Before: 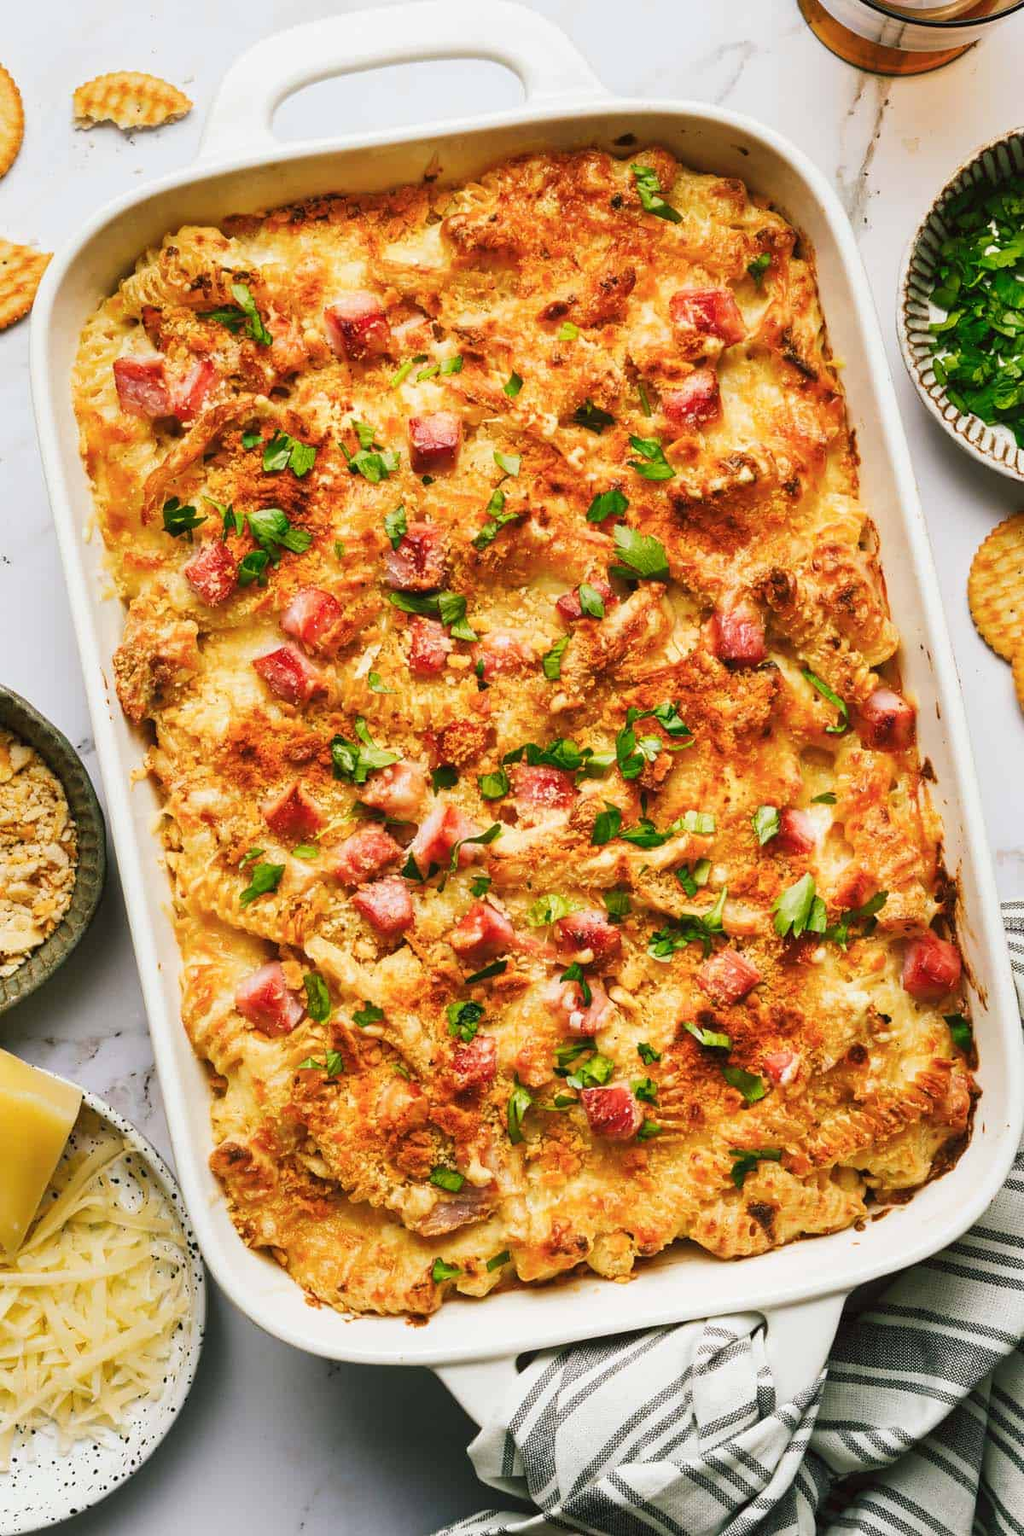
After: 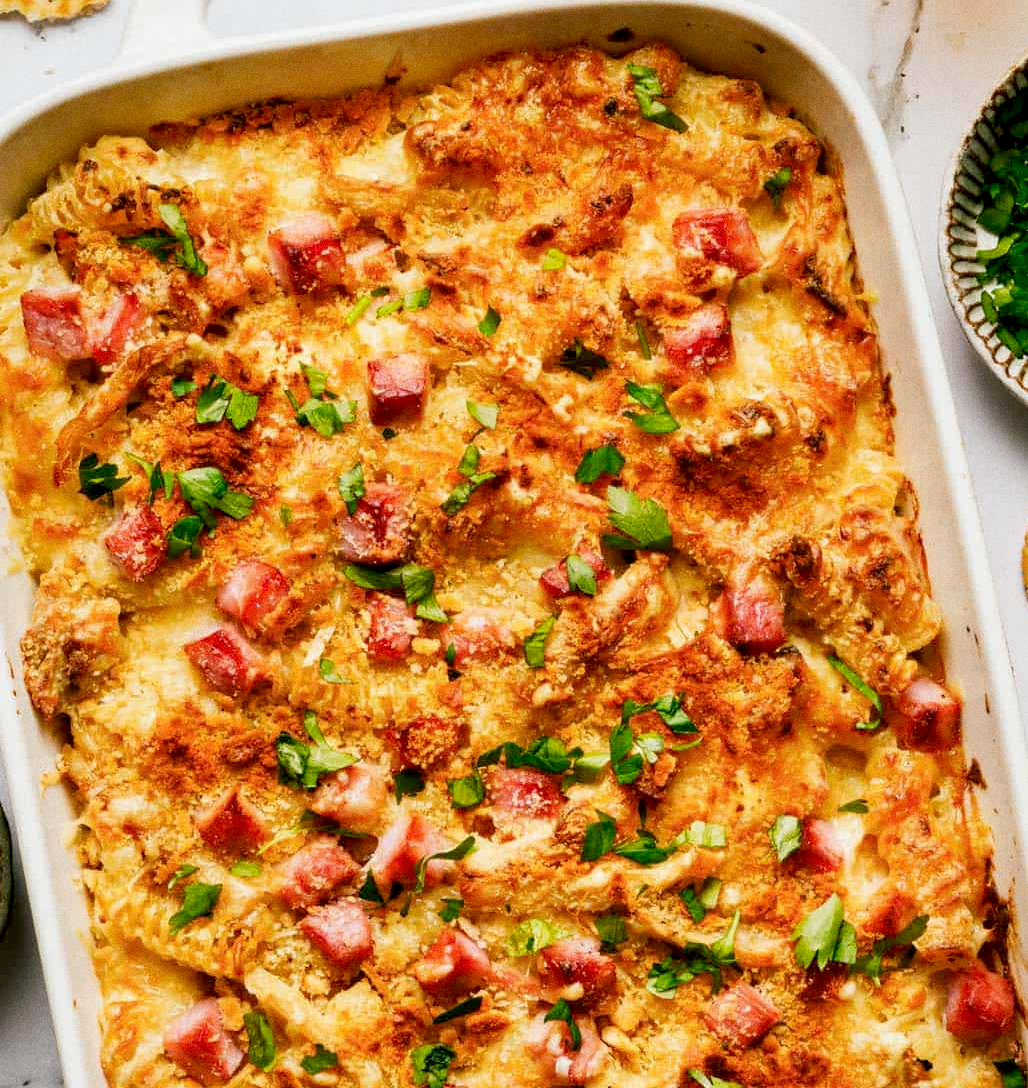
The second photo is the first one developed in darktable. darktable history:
crop and rotate: left 9.345%, top 7.22%, right 4.982%, bottom 32.331%
exposure: black level correction 0.012, compensate highlight preservation false
grain: strength 26%
